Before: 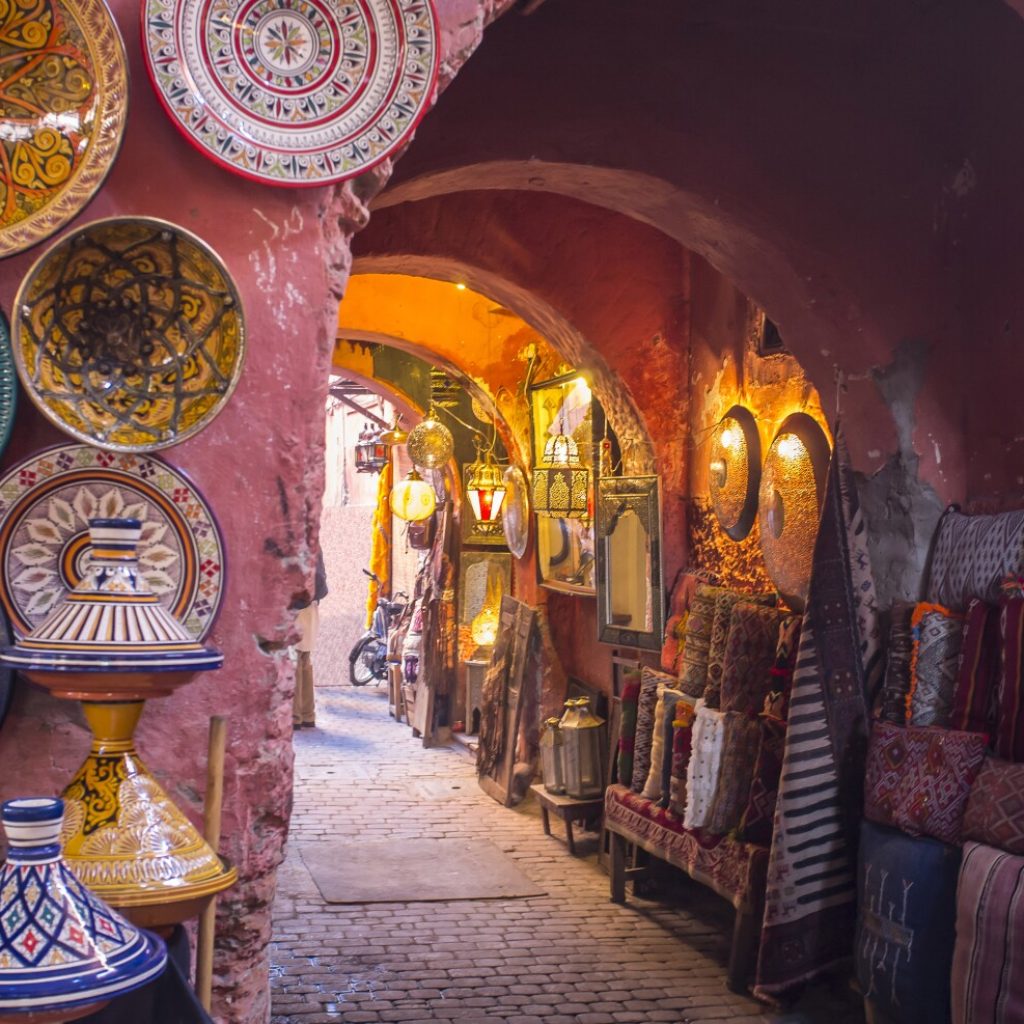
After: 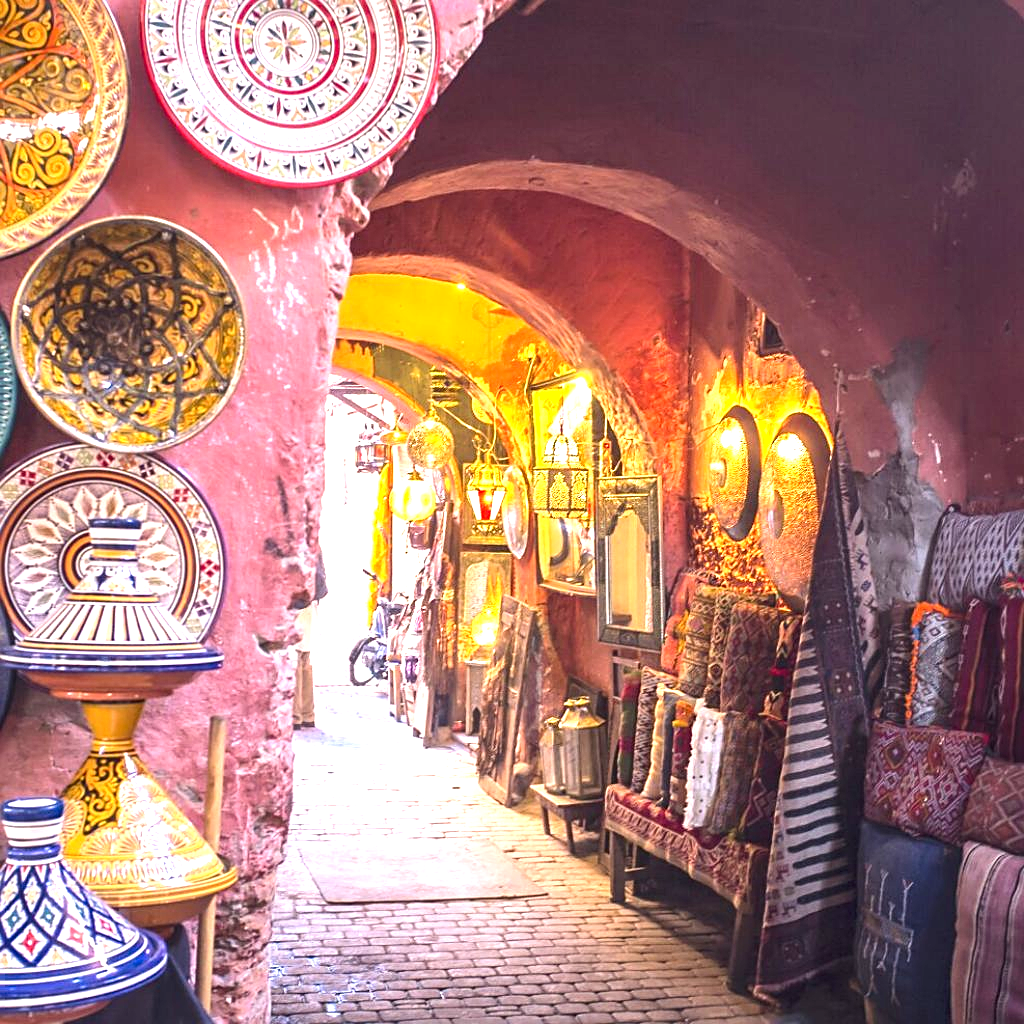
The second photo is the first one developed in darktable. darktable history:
exposure: black level correction 0, exposure 1.45 EV, compensate exposure bias true, compensate highlight preservation false
contrast brightness saturation: contrast 0.1, brightness 0.02, saturation 0.02
sharpen: on, module defaults
local contrast: highlights 100%, shadows 100%, detail 120%, midtone range 0.2
